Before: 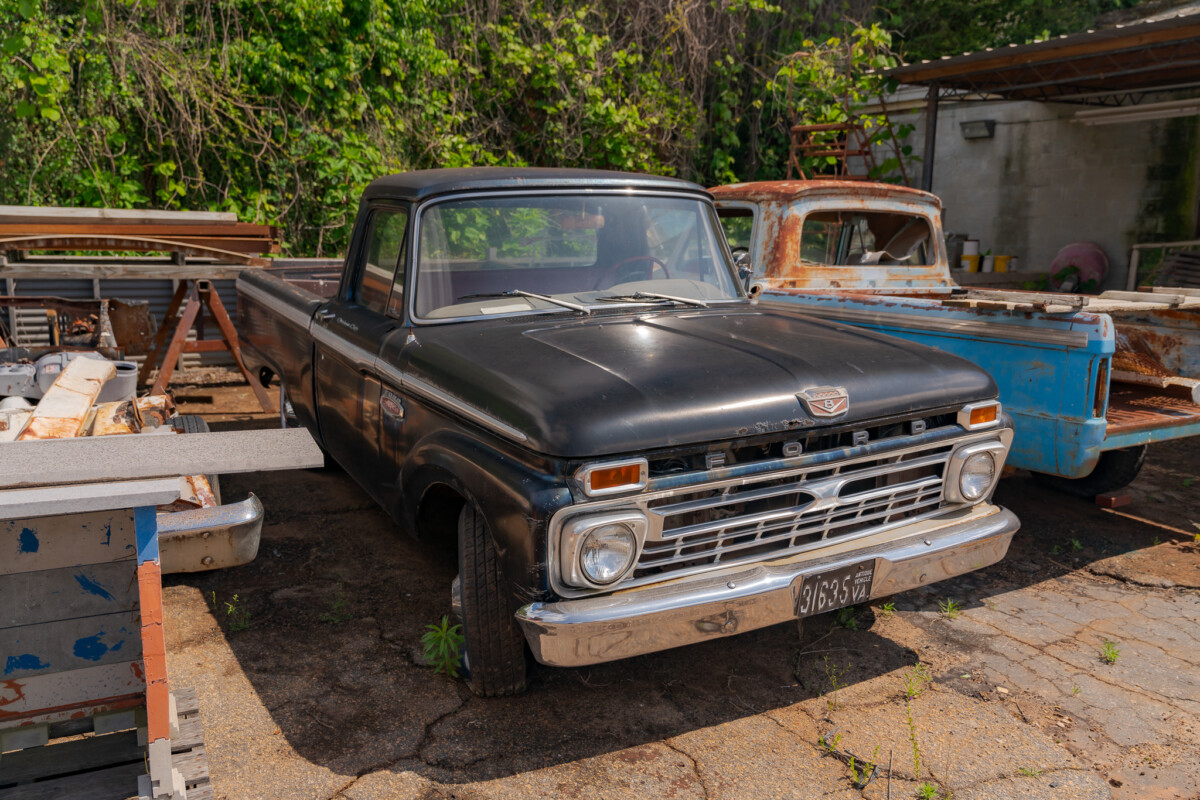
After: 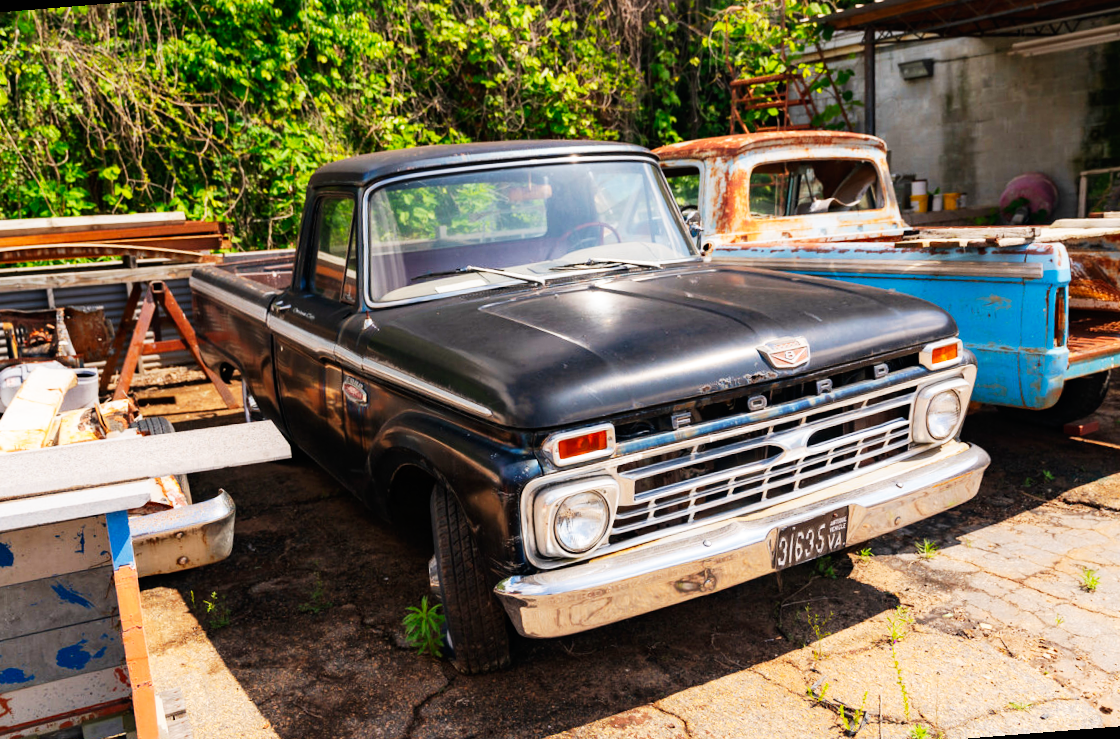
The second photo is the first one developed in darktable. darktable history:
rotate and perspective: rotation -4.57°, crop left 0.054, crop right 0.944, crop top 0.087, crop bottom 0.914
base curve: curves: ch0 [(0, 0) (0.007, 0.004) (0.027, 0.03) (0.046, 0.07) (0.207, 0.54) (0.442, 0.872) (0.673, 0.972) (1, 1)], preserve colors none
